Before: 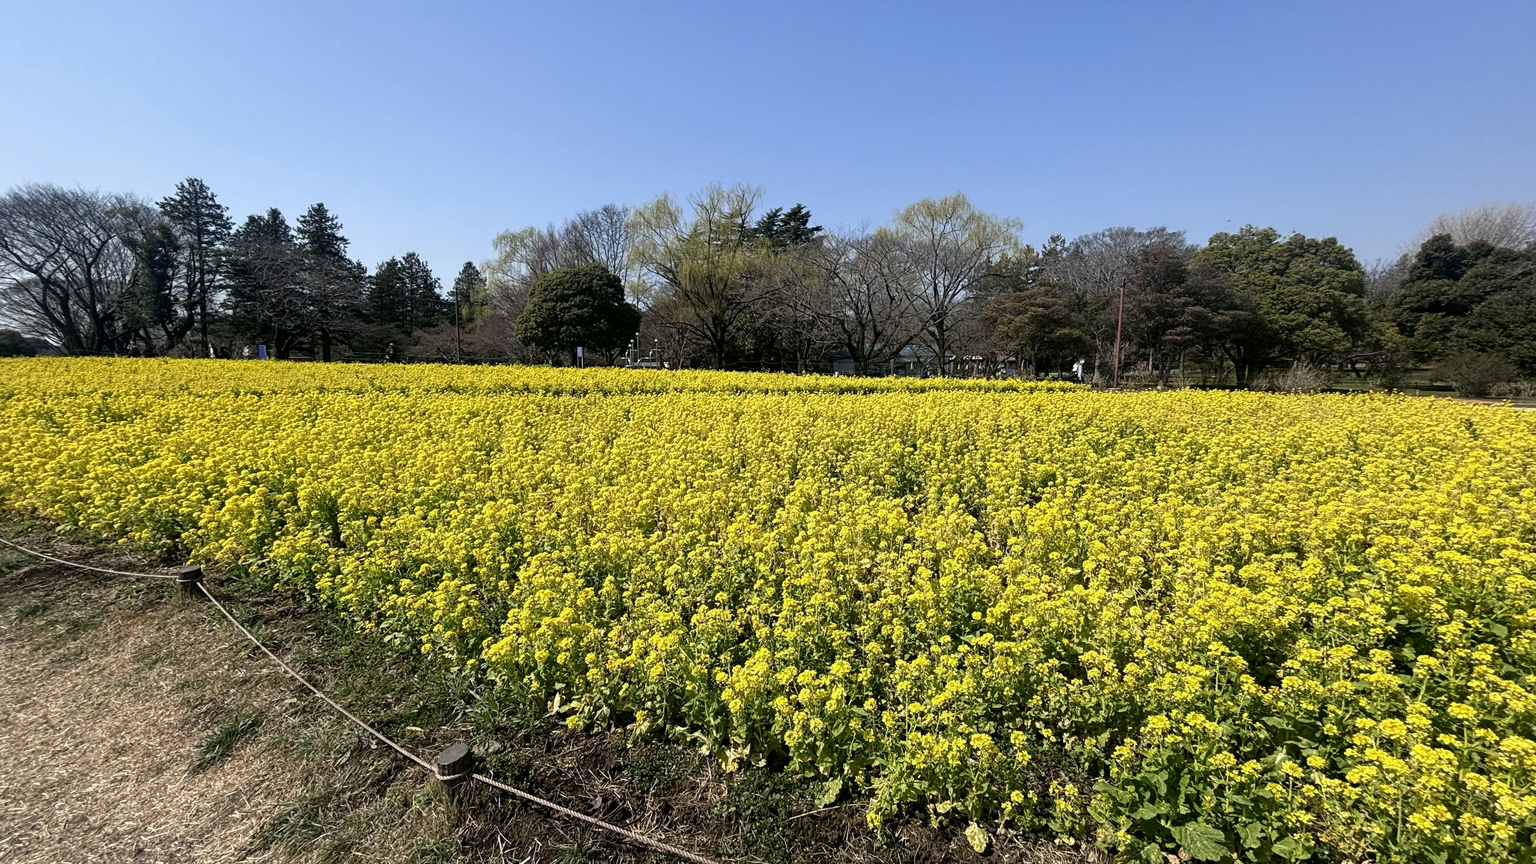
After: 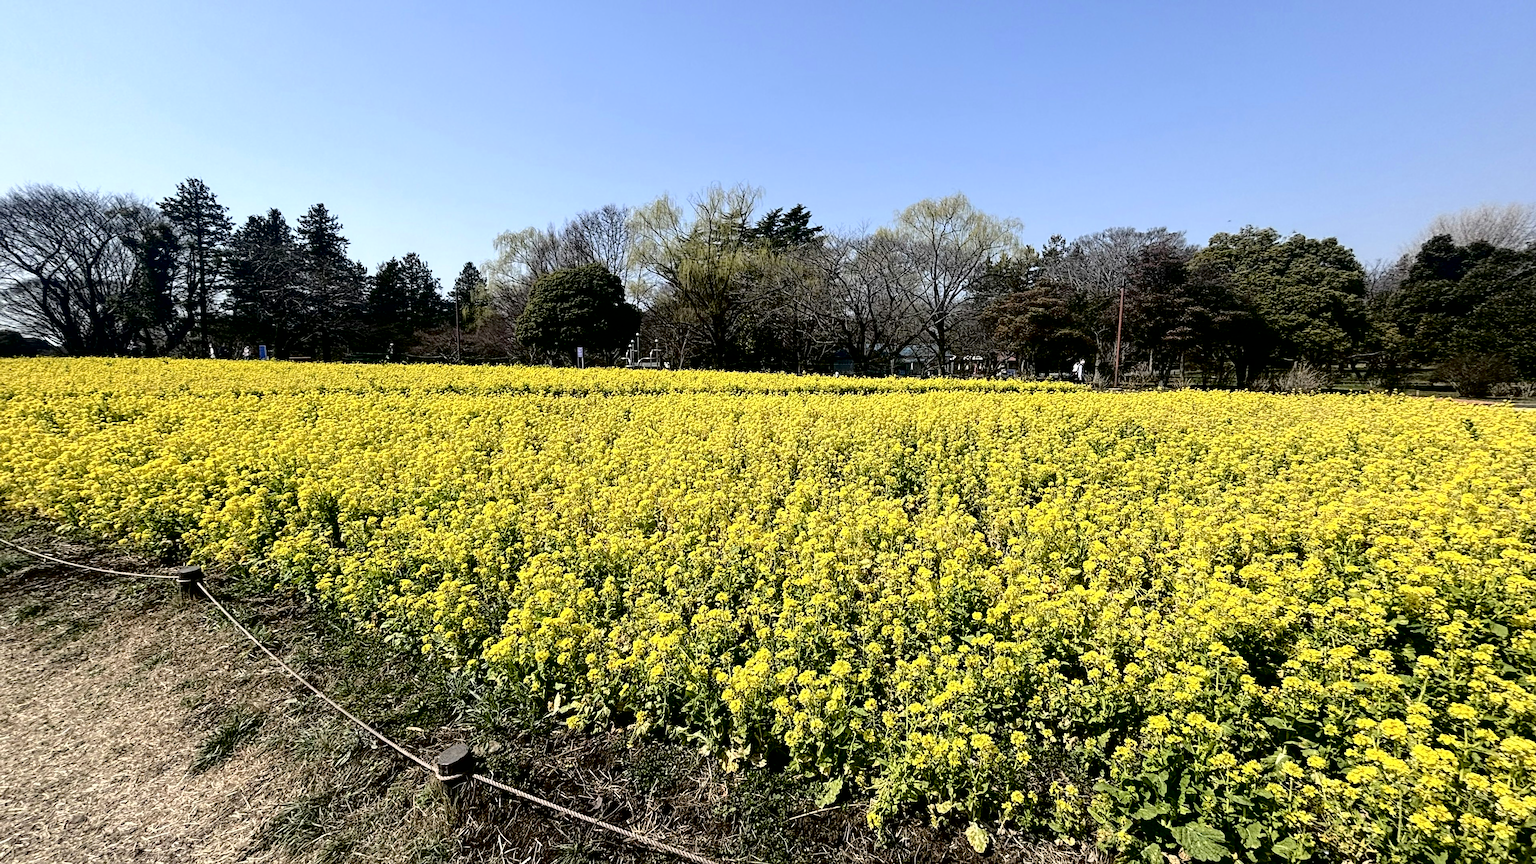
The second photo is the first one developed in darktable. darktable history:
exposure: black level correction 0.009, exposure 0.107 EV, compensate highlight preservation false
tone curve: curves: ch0 [(0, 0) (0.003, 0) (0.011, 0.001) (0.025, 0.001) (0.044, 0.002) (0.069, 0.007) (0.1, 0.015) (0.136, 0.027) (0.177, 0.066) (0.224, 0.122) (0.277, 0.219) (0.335, 0.327) (0.399, 0.432) (0.468, 0.527) (0.543, 0.615) (0.623, 0.695) (0.709, 0.777) (0.801, 0.874) (0.898, 0.973) (1, 1)], color space Lab, independent channels, preserve colors none
sharpen: amount 0.202
